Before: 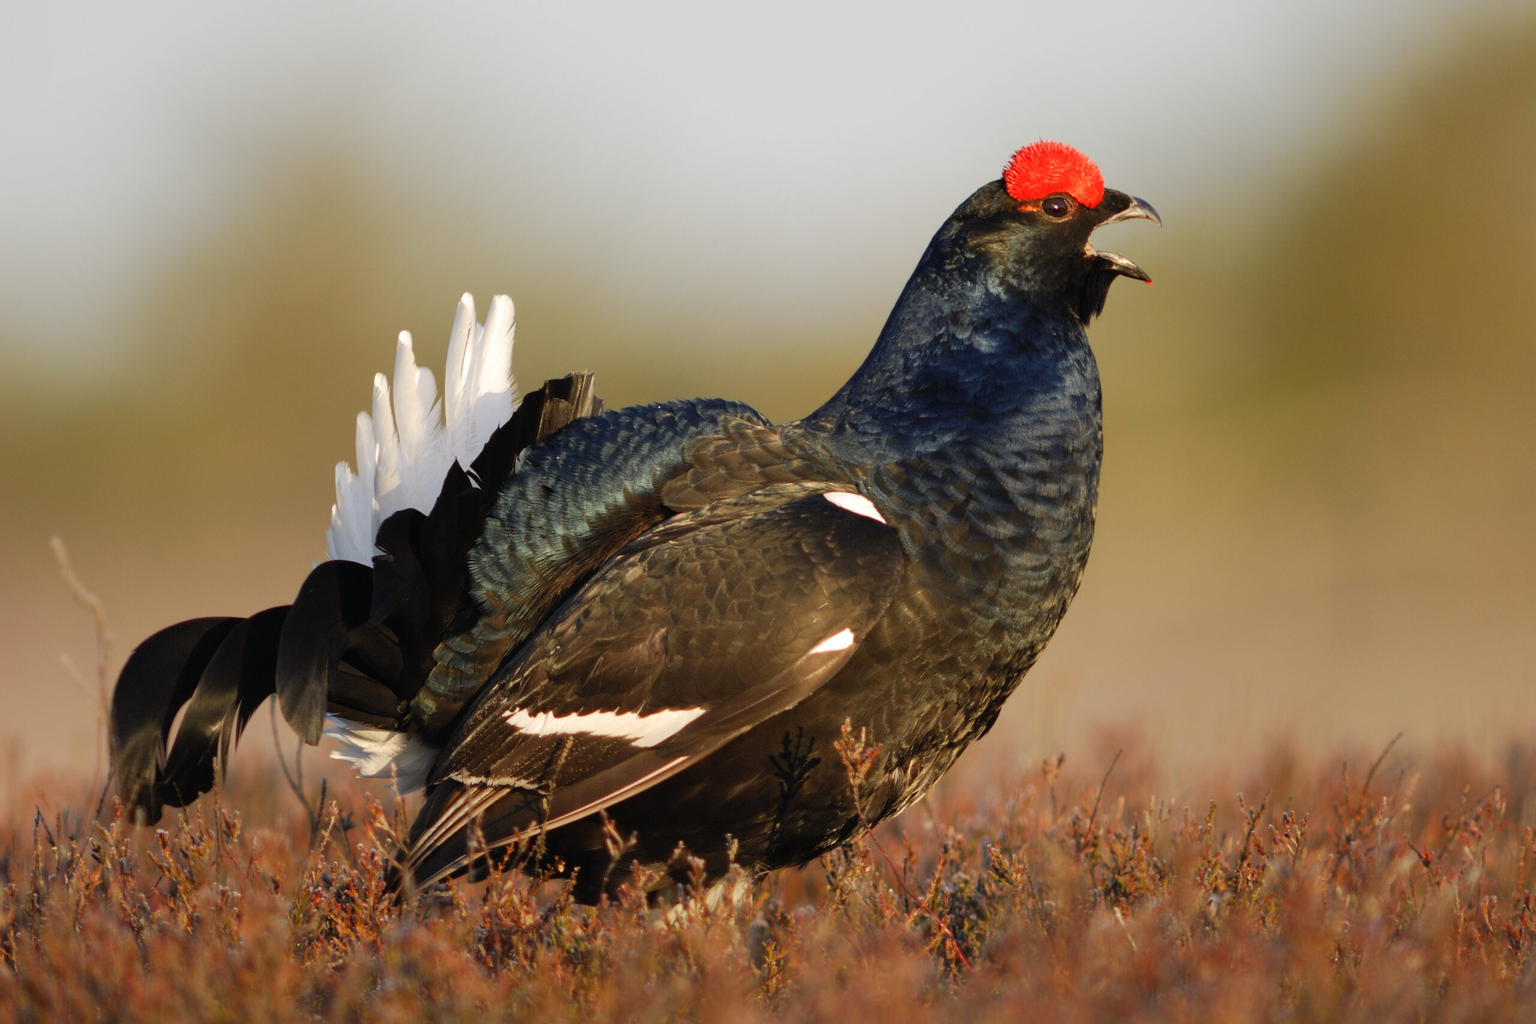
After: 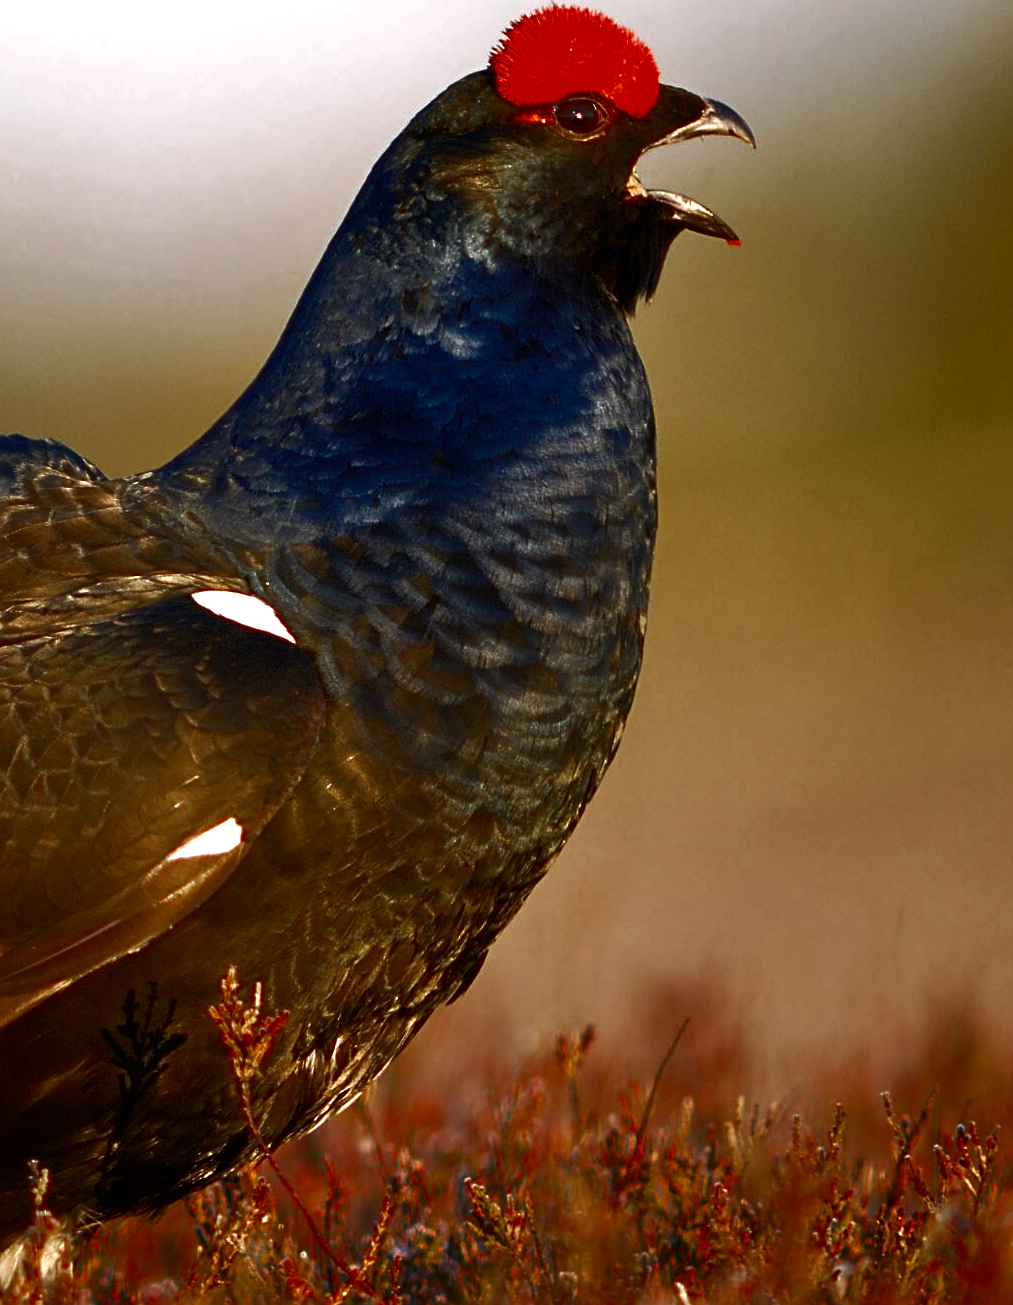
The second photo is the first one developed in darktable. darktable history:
base curve: curves: ch0 [(0, 0) (0.303, 0.277) (1, 1)], preserve colors none
contrast brightness saturation: brightness -0.535
color zones: curves: ch0 [(0, 0.5) (0.125, 0.4) (0.25, 0.5) (0.375, 0.4) (0.5, 0.4) (0.625, 0.35) (0.75, 0.35) (0.875, 0.5)]; ch1 [(0, 0.35) (0.125, 0.45) (0.25, 0.35) (0.375, 0.35) (0.5, 0.35) (0.625, 0.35) (0.75, 0.45) (0.875, 0.35)]; ch2 [(0, 0.6) (0.125, 0.5) (0.25, 0.5) (0.375, 0.6) (0.5, 0.6) (0.625, 0.5) (0.75, 0.5) (0.875, 0.5)]
tone equalizer: -7 EV 0.152 EV, -6 EV 0.578 EV, -5 EV 1.13 EV, -4 EV 1.33 EV, -3 EV 1.12 EV, -2 EV 0.6 EV, -1 EV 0.161 EV
color balance rgb: highlights gain › chroma 1.475%, highlights gain › hue 307.16°, perceptual saturation grading › global saturation 25.354%
exposure: exposure 0.657 EV, compensate highlight preservation false
crop: left 46.153%, top 13.429%, right 14.245%, bottom 10.062%
sharpen: on, module defaults
